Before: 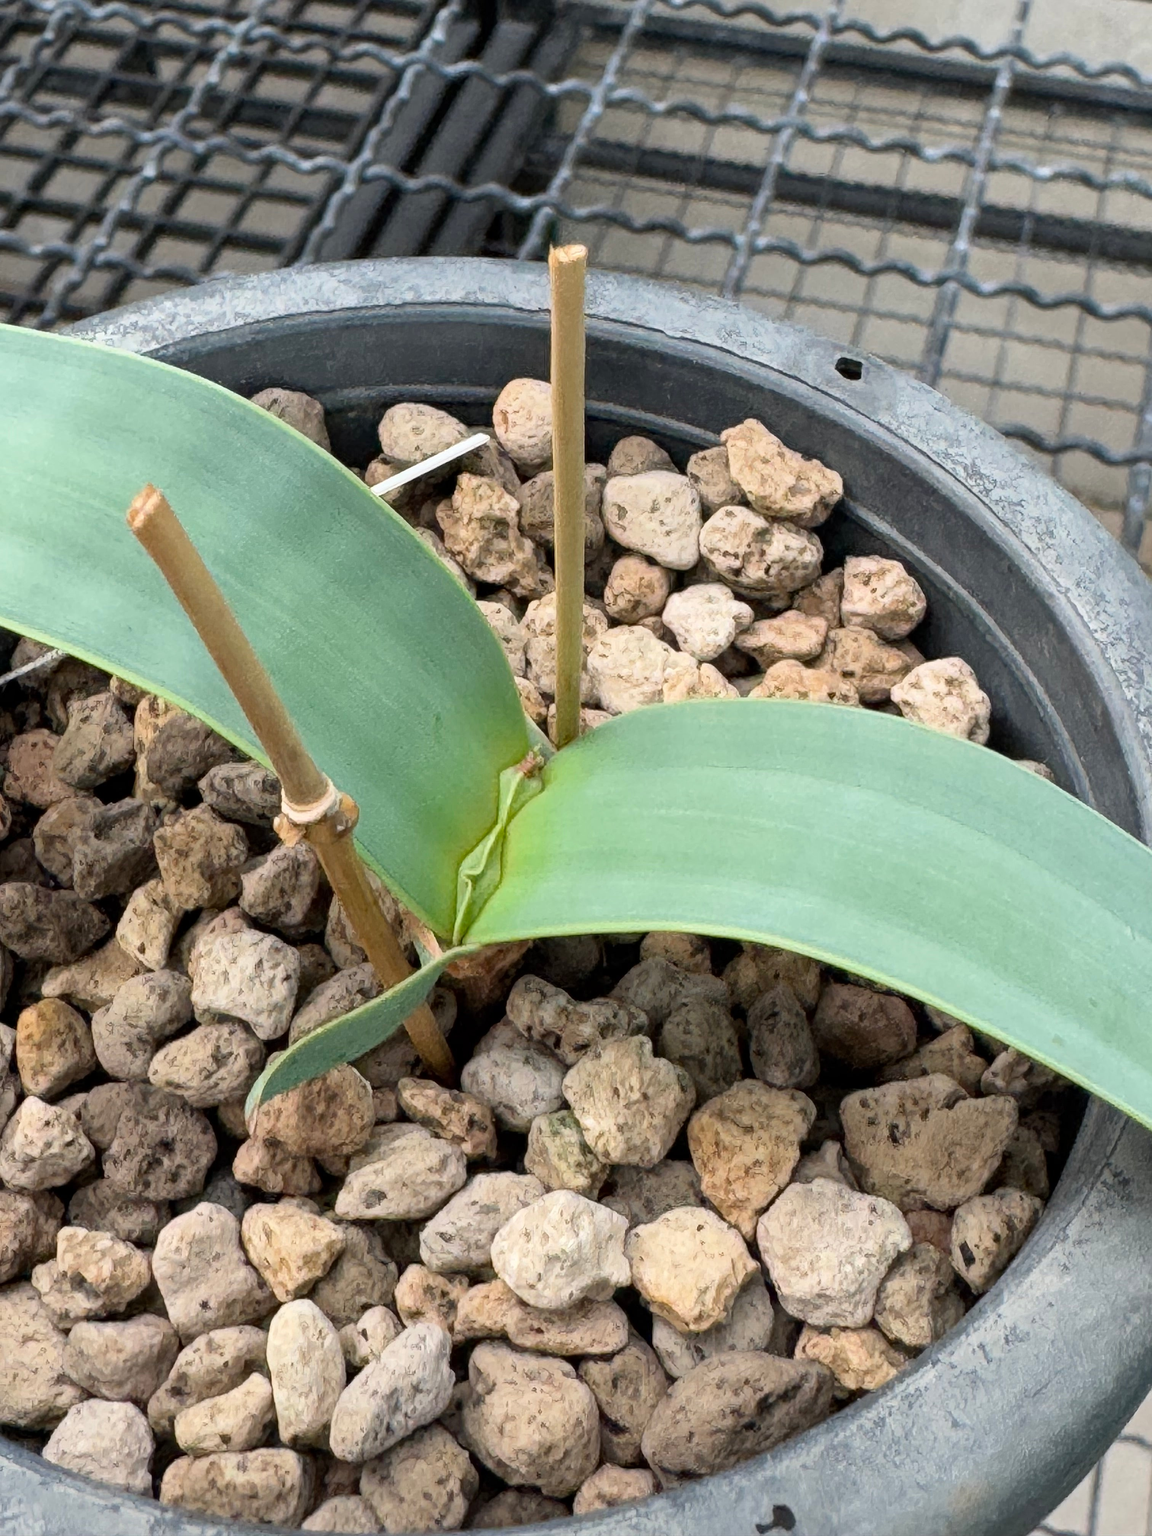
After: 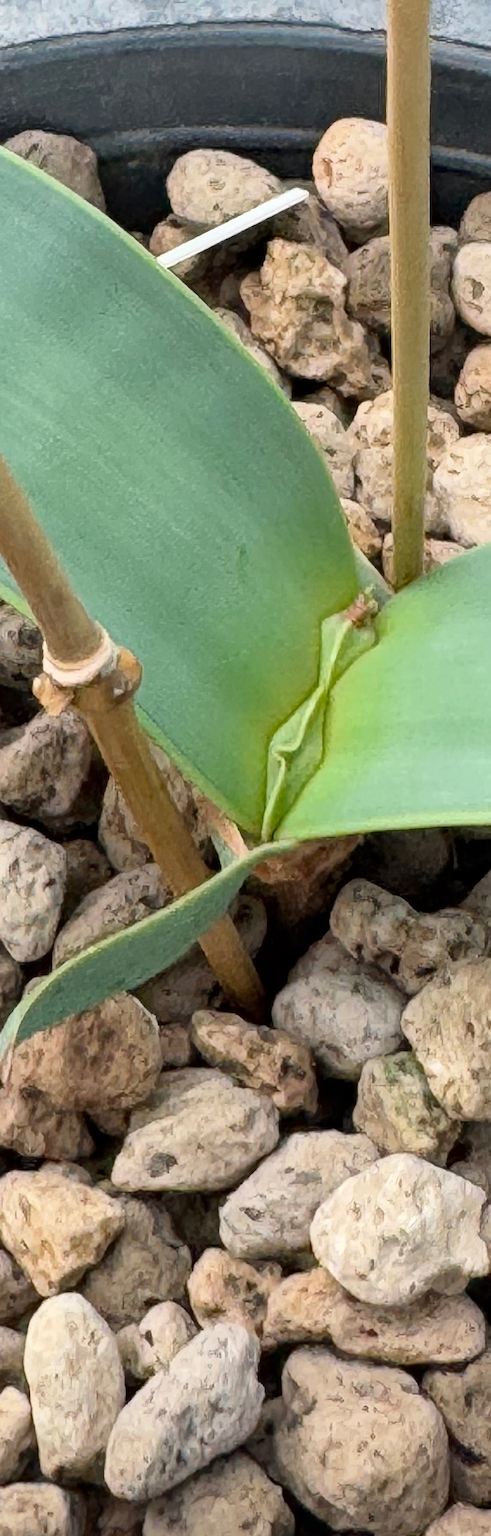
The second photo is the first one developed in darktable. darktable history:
crop and rotate: left 21.546%, top 18.629%, right 44.999%, bottom 2.989%
